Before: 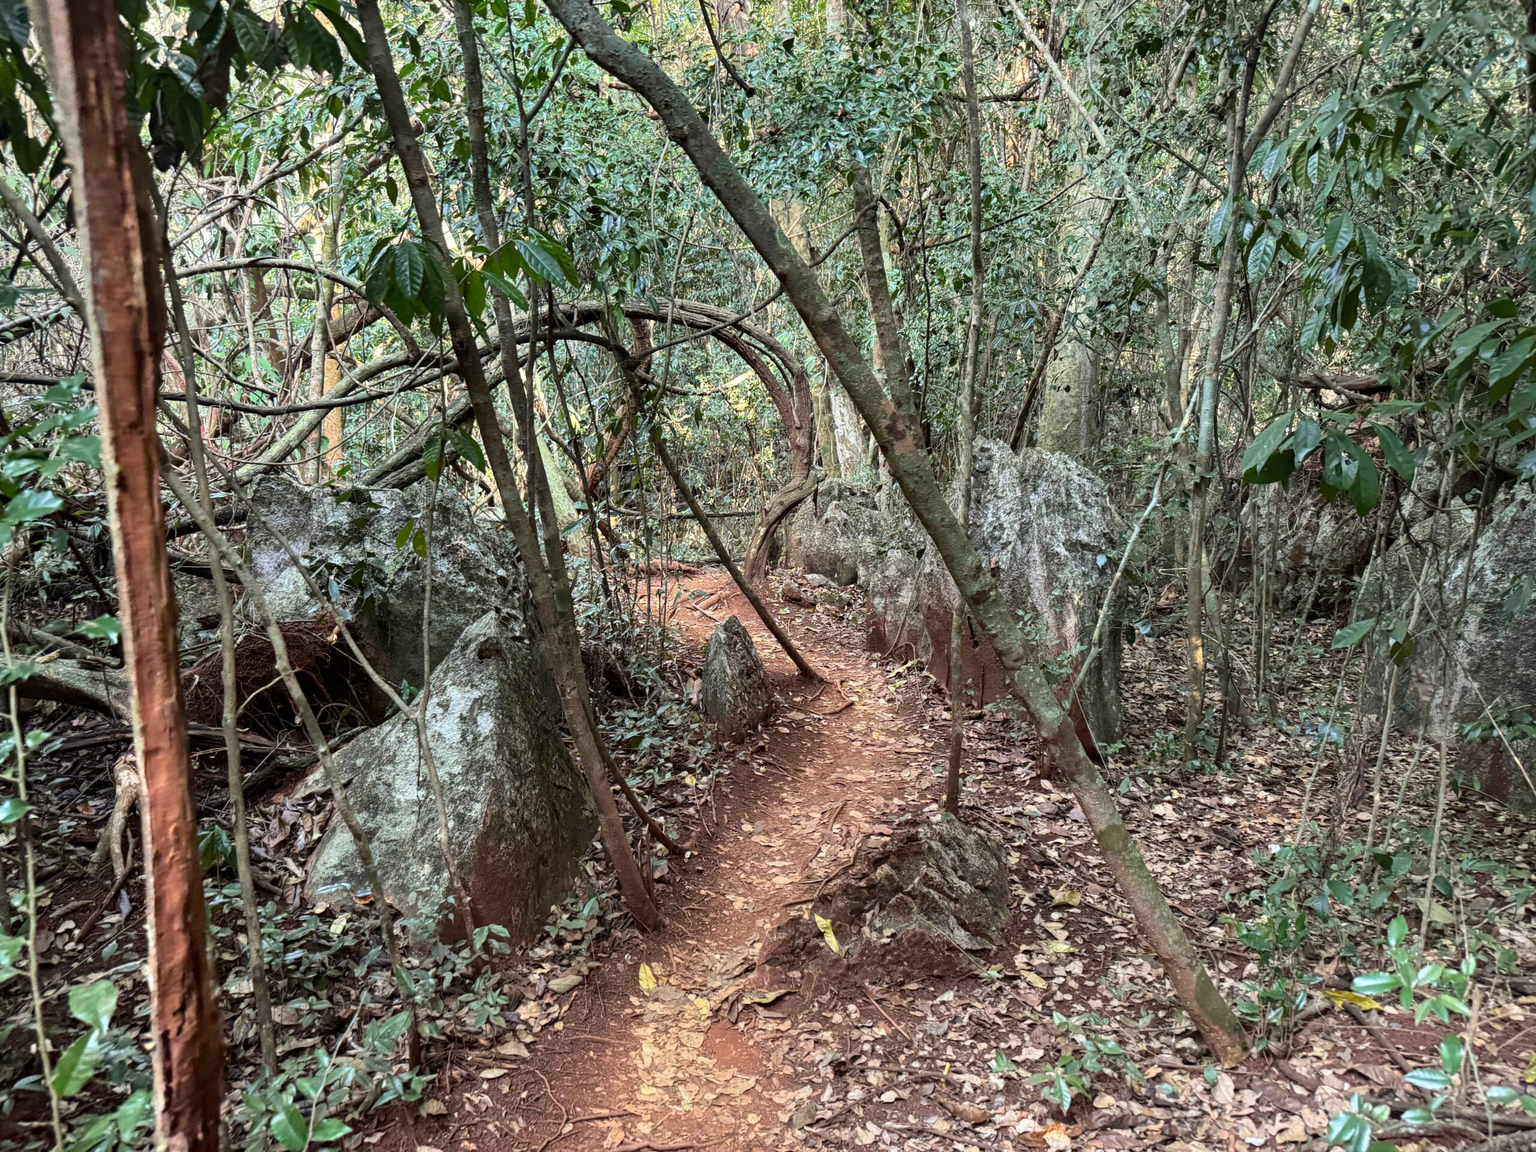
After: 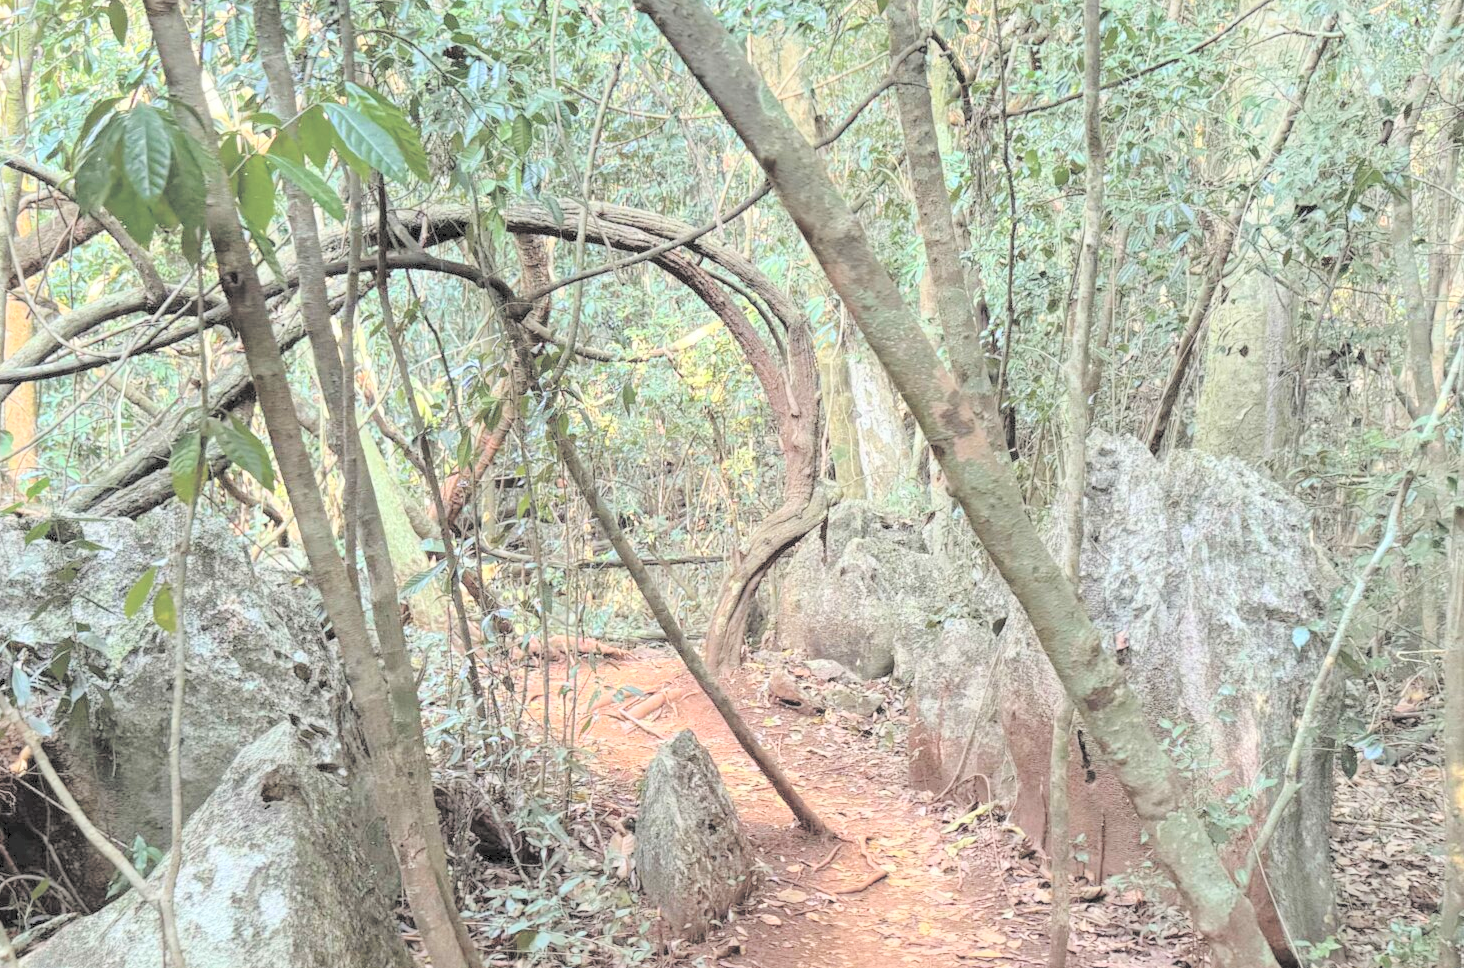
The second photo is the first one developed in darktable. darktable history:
contrast brightness saturation: brightness 1
crop: left 20.932%, top 15.471%, right 21.848%, bottom 34.081%
